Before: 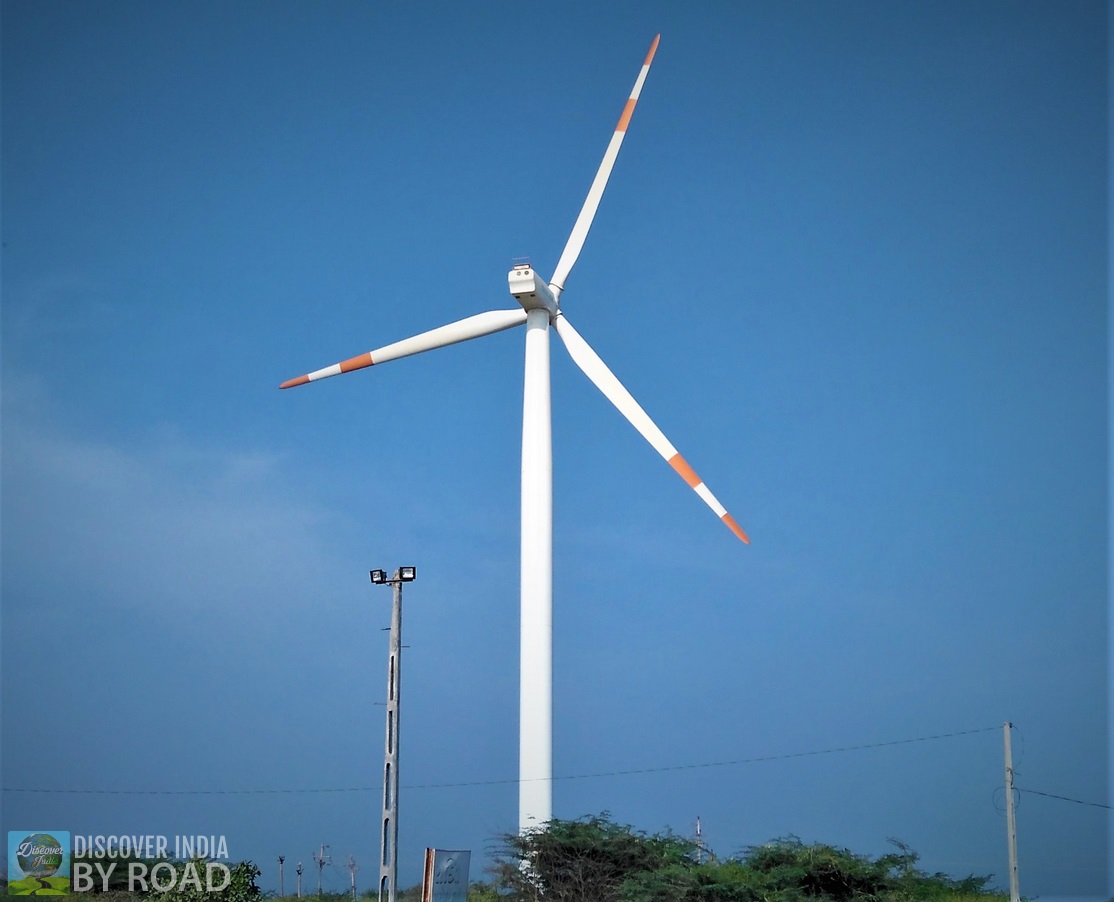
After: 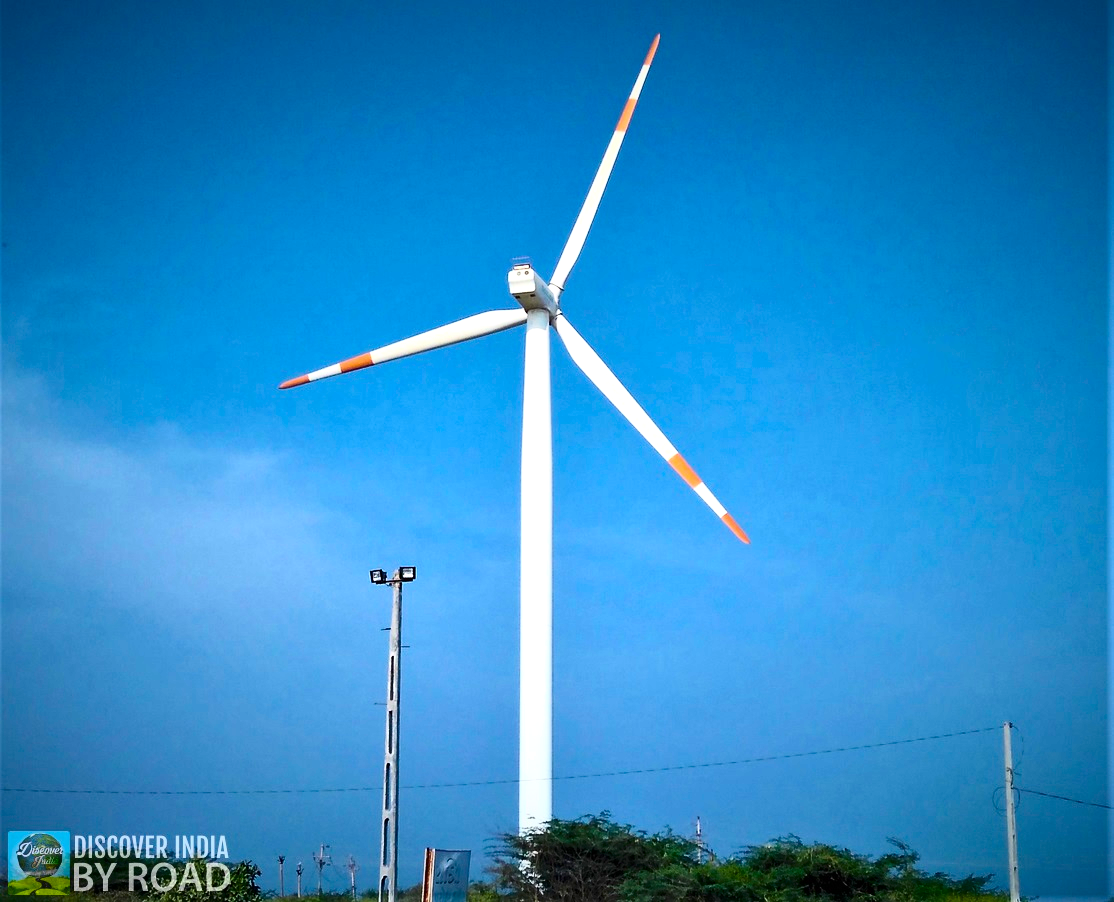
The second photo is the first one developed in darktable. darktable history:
contrast brightness saturation: contrast 0.28
color balance rgb: perceptual saturation grading › global saturation 36%, perceptual brilliance grading › global brilliance 10%, global vibrance 20%
